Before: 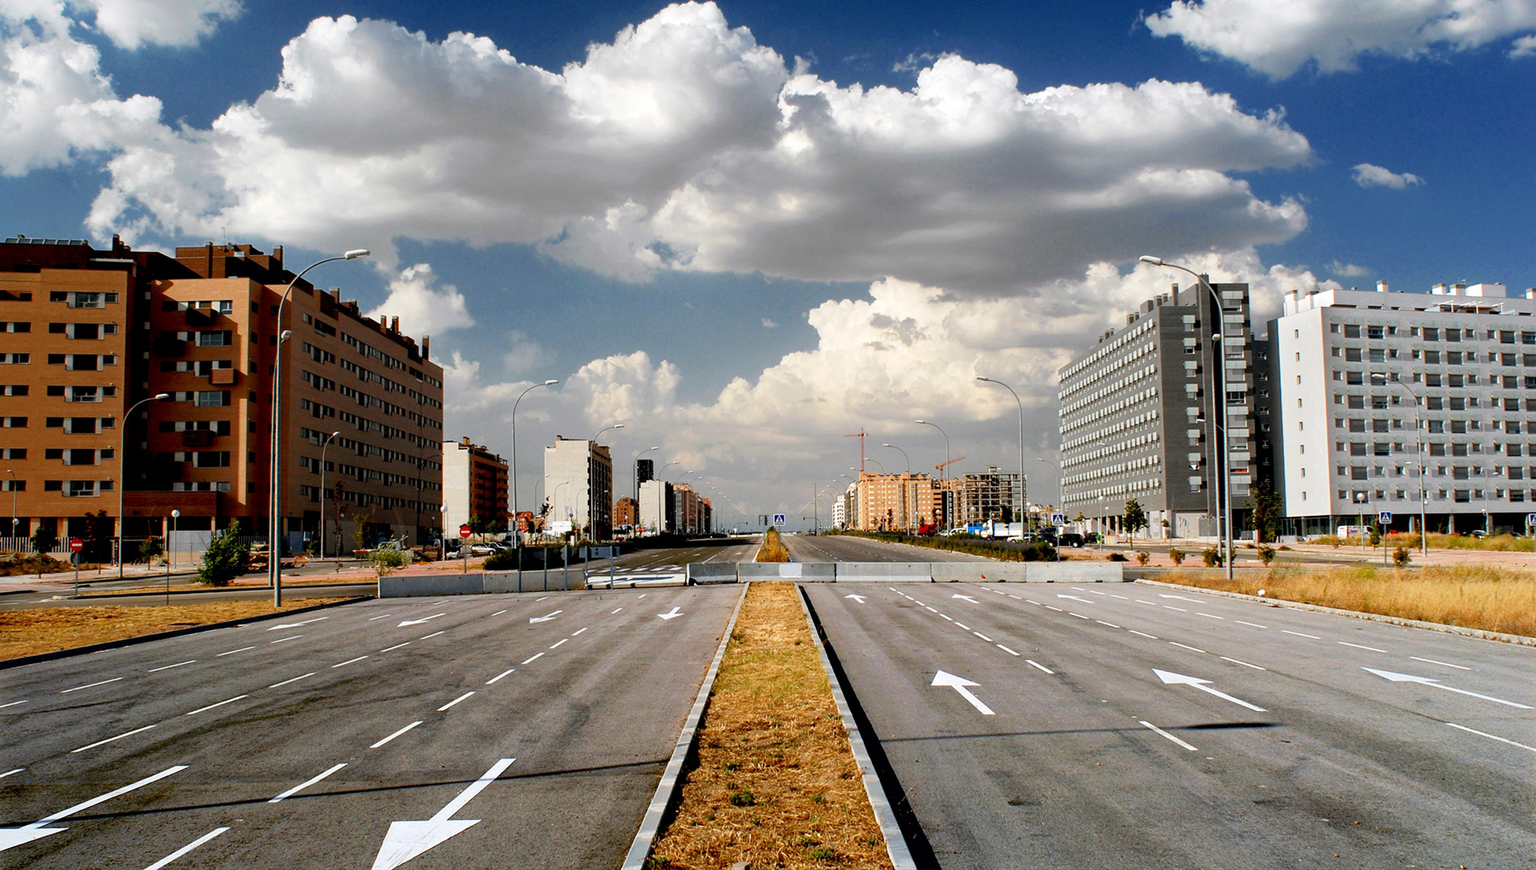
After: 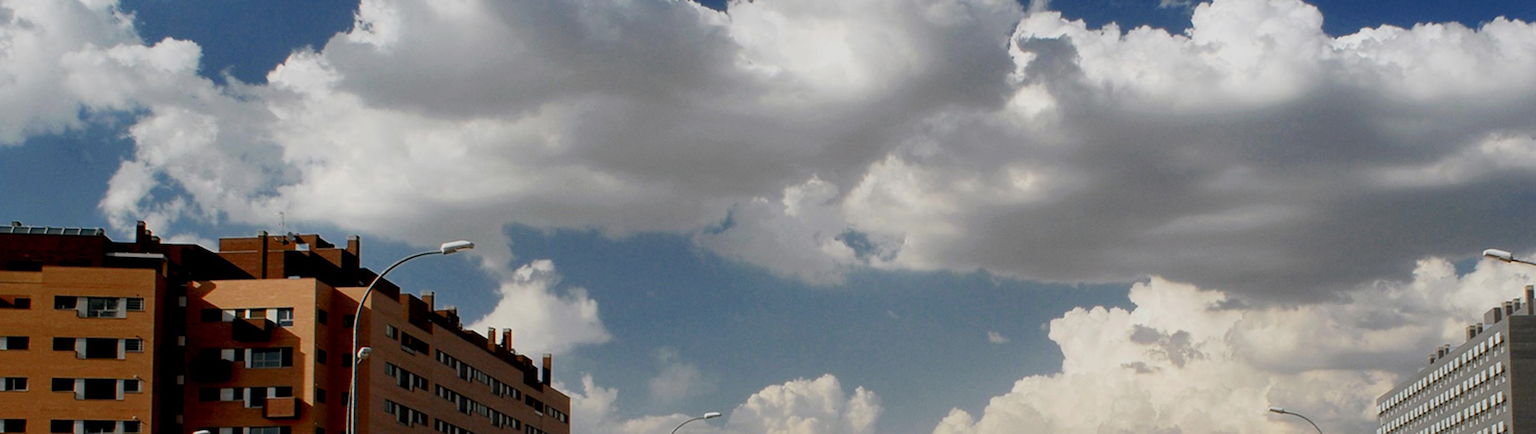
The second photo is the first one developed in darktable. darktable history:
crop: left 0.579%, top 7.627%, right 23.167%, bottom 54.275%
exposure: exposure -0.492 EV, compensate highlight preservation false
